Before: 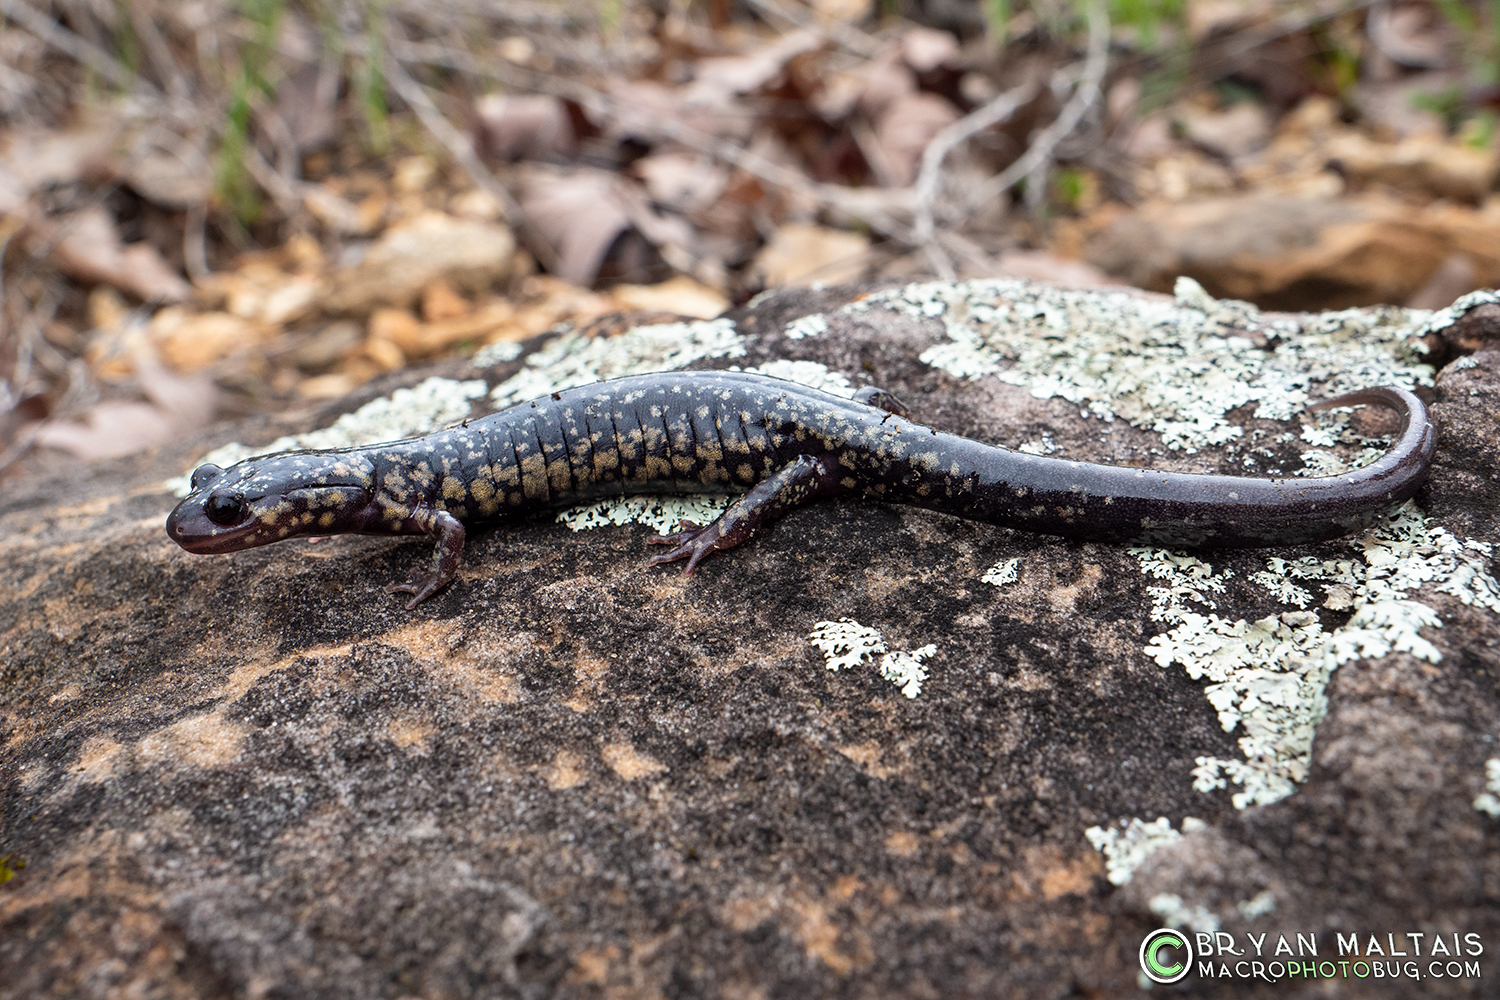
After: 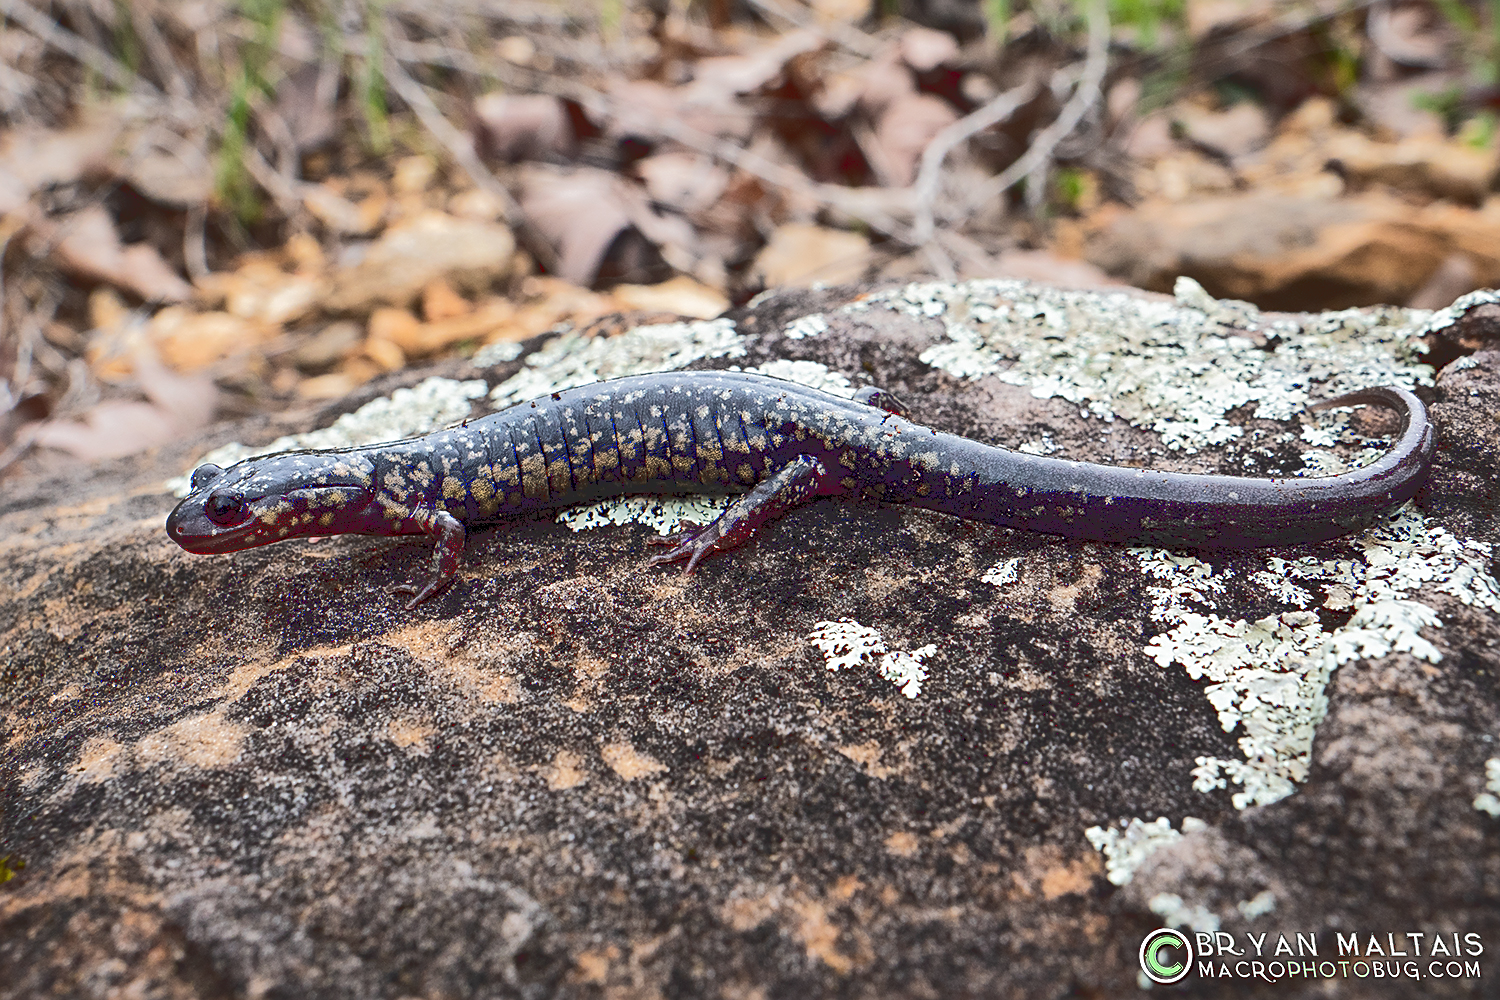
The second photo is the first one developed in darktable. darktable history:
tone curve: curves: ch0 [(0, 0) (0.003, 0.15) (0.011, 0.151) (0.025, 0.15) (0.044, 0.15) (0.069, 0.151) (0.1, 0.153) (0.136, 0.16) (0.177, 0.183) (0.224, 0.21) (0.277, 0.253) (0.335, 0.309) (0.399, 0.389) (0.468, 0.479) (0.543, 0.58) (0.623, 0.677) (0.709, 0.747) (0.801, 0.808) (0.898, 0.87) (1, 1)], color space Lab, linked channels, preserve colors none
sharpen: on, module defaults
